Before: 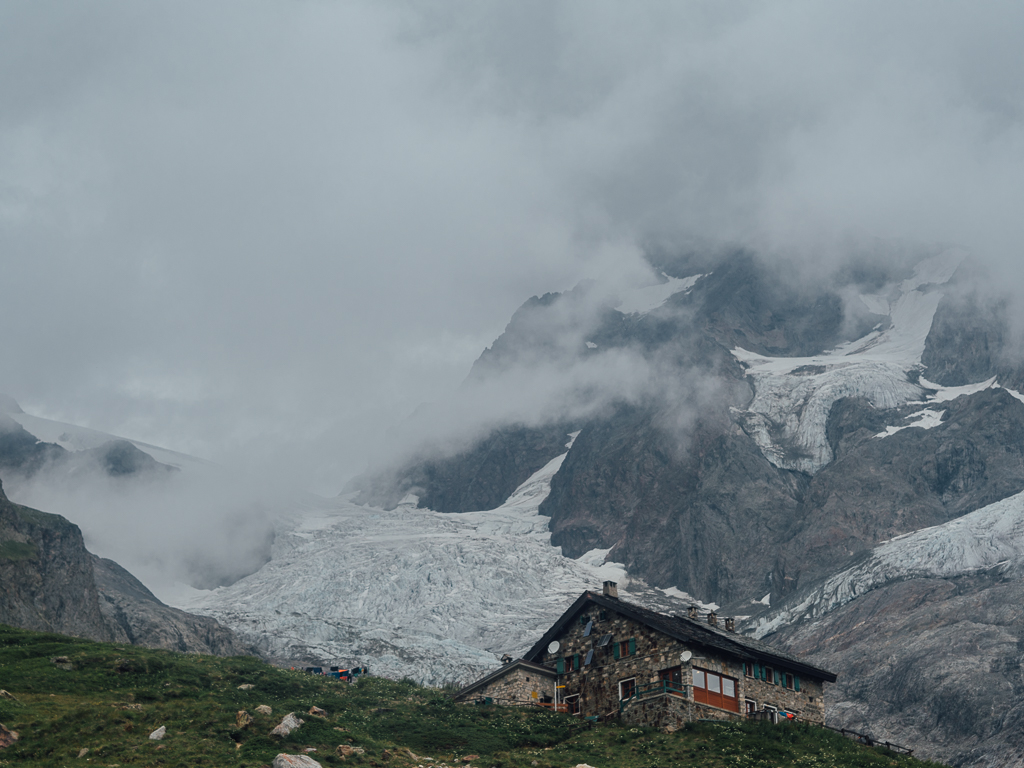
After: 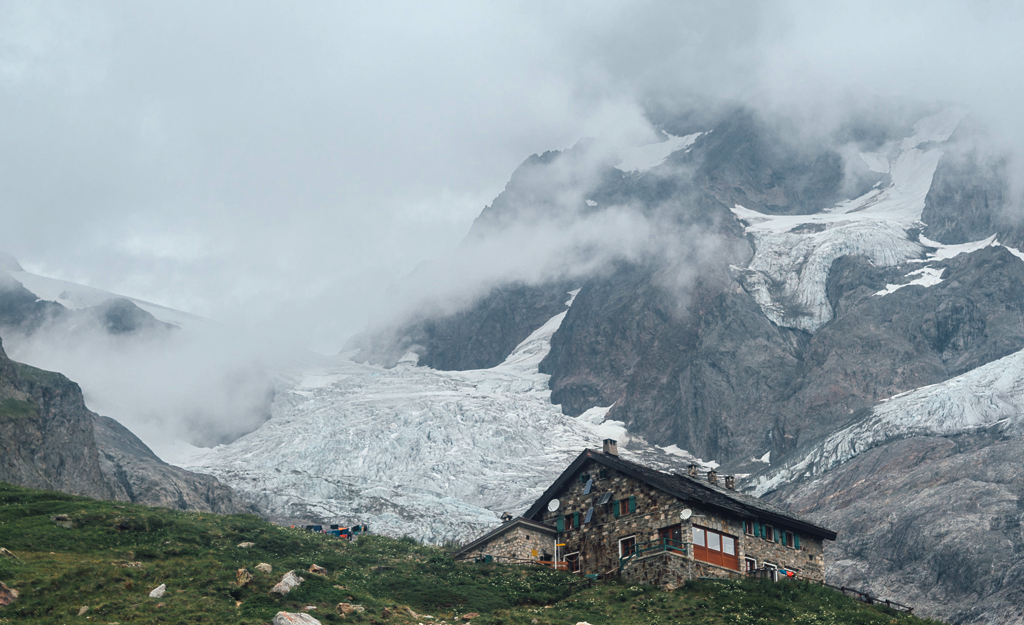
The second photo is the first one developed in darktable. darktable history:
exposure: black level correction 0, exposure 0.7 EV, compensate exposure bias true, compensate highlight preservation false
crop and rotate: top 18.507%
